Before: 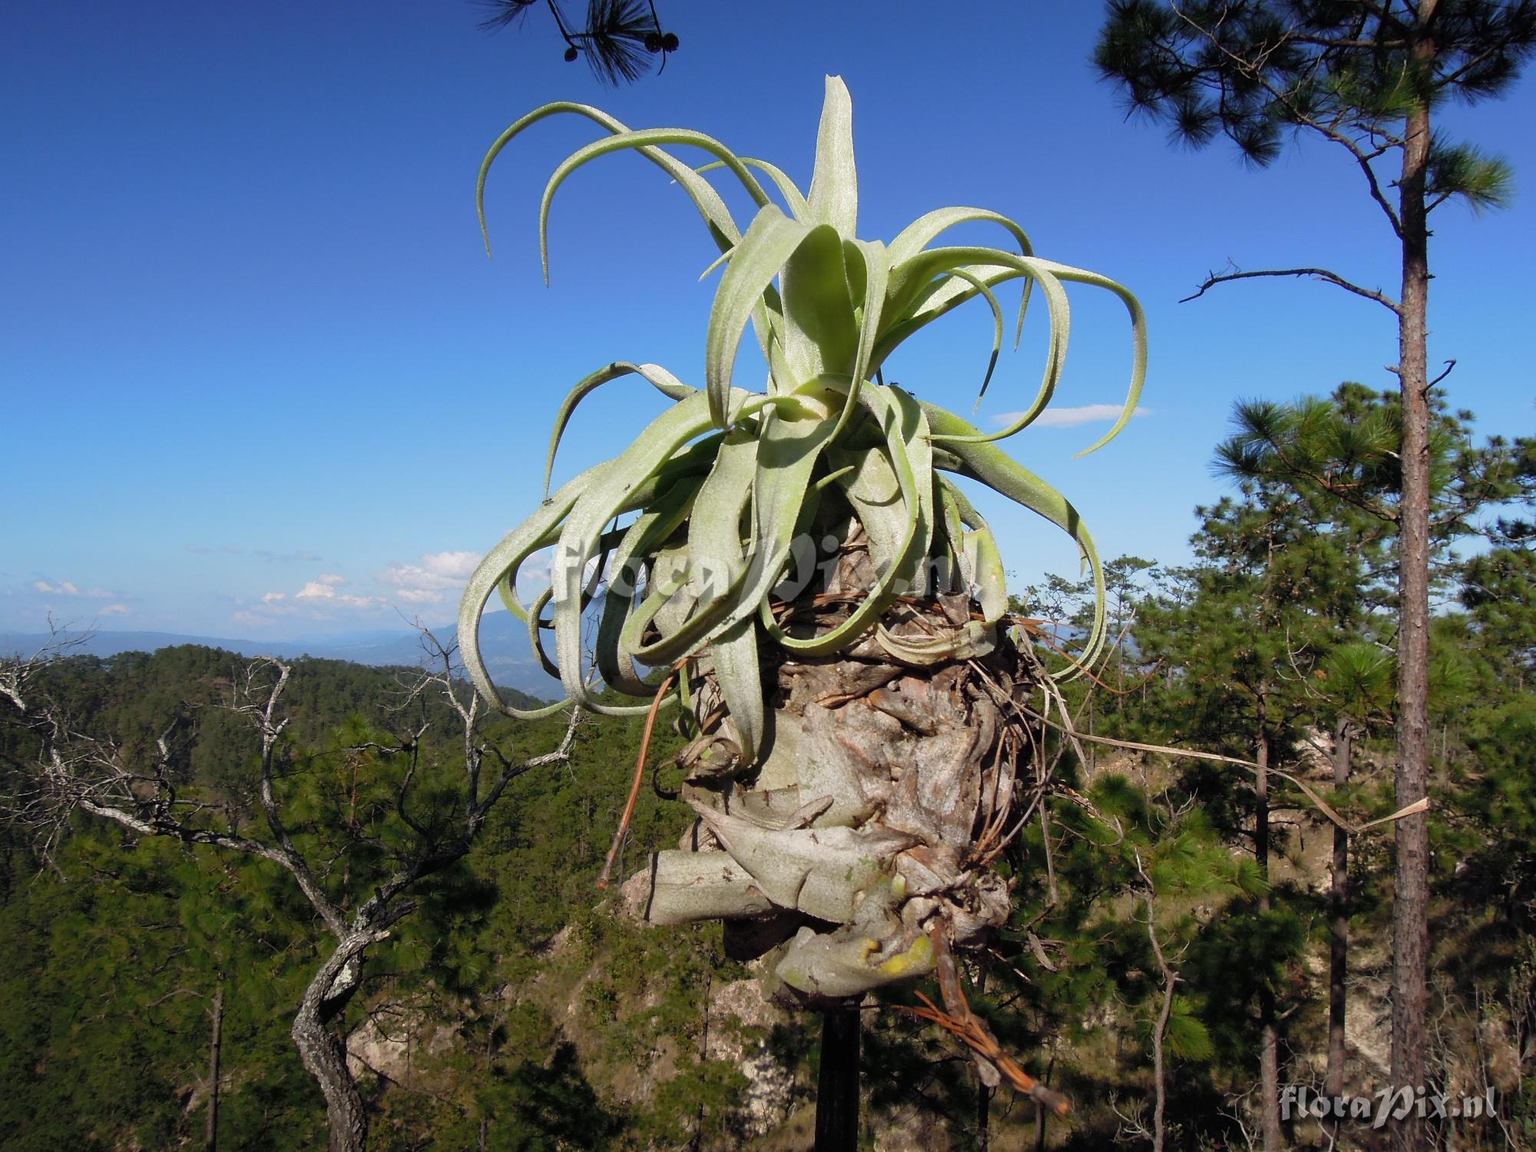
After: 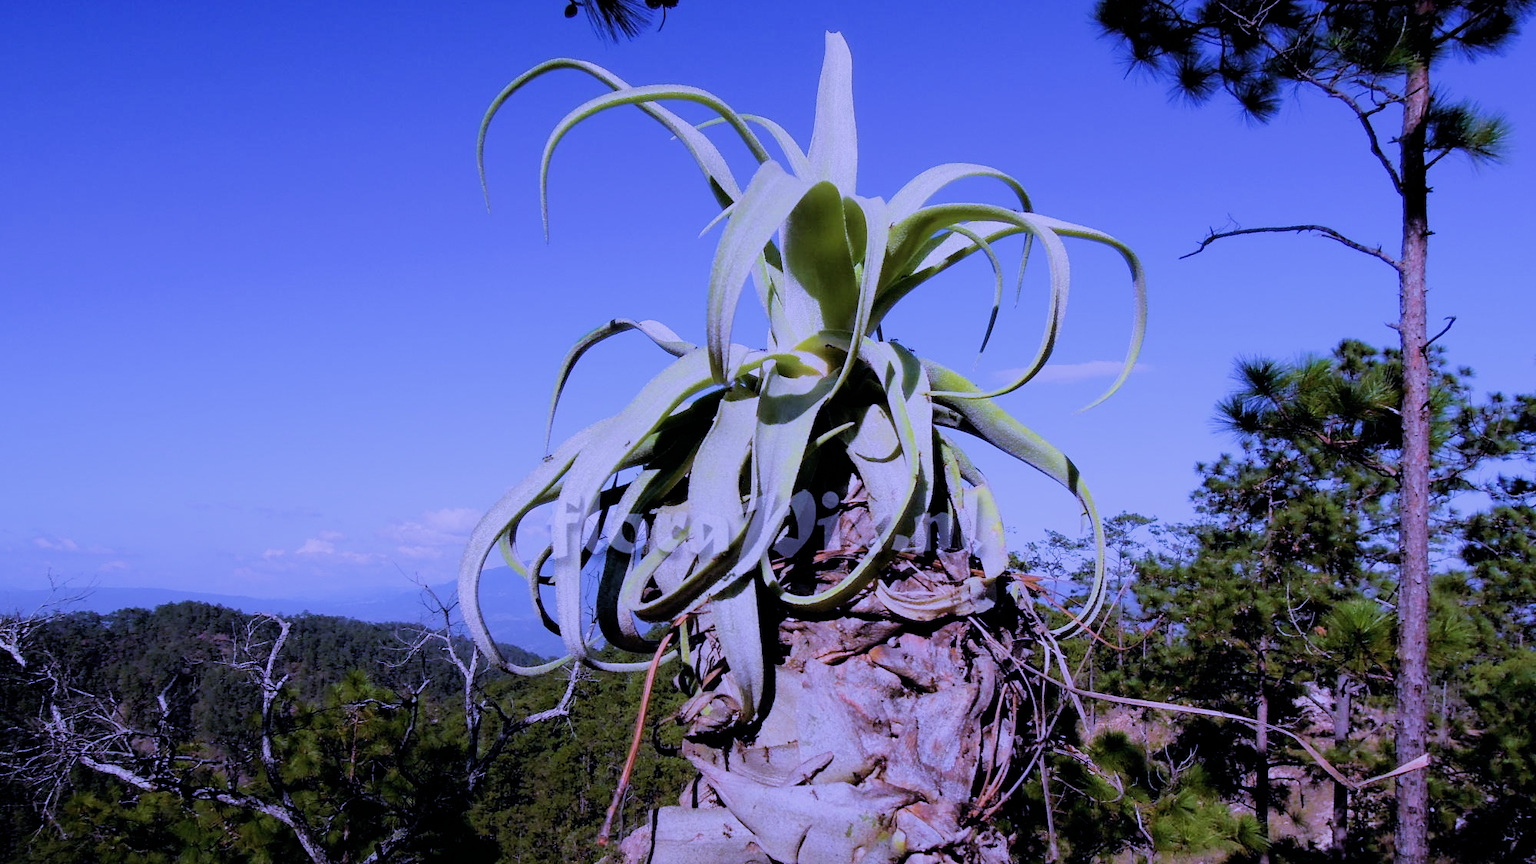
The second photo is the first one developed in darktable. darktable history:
filmic rgb: black relative exposure -4.14 EV, white relative exposure 5.1 EV, hardness 2.11, contrast 1.165
crop: top 3.857%, bottom 21.132%
velvia: strength 39.63%
white balance: red 0.98, blue 1.61
